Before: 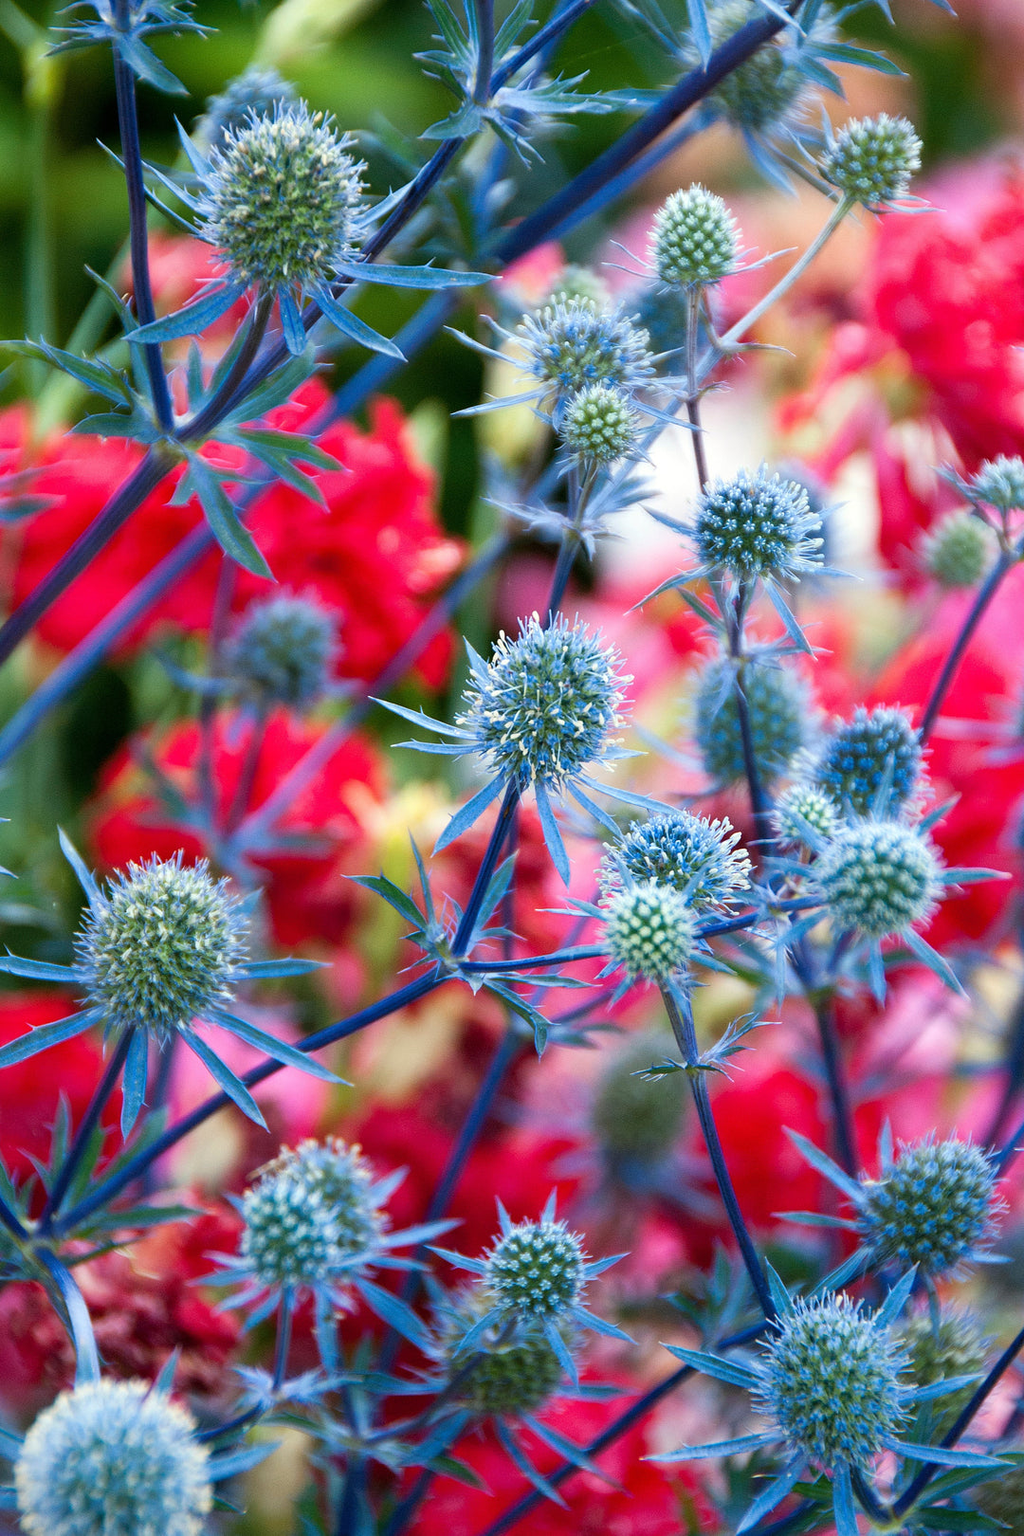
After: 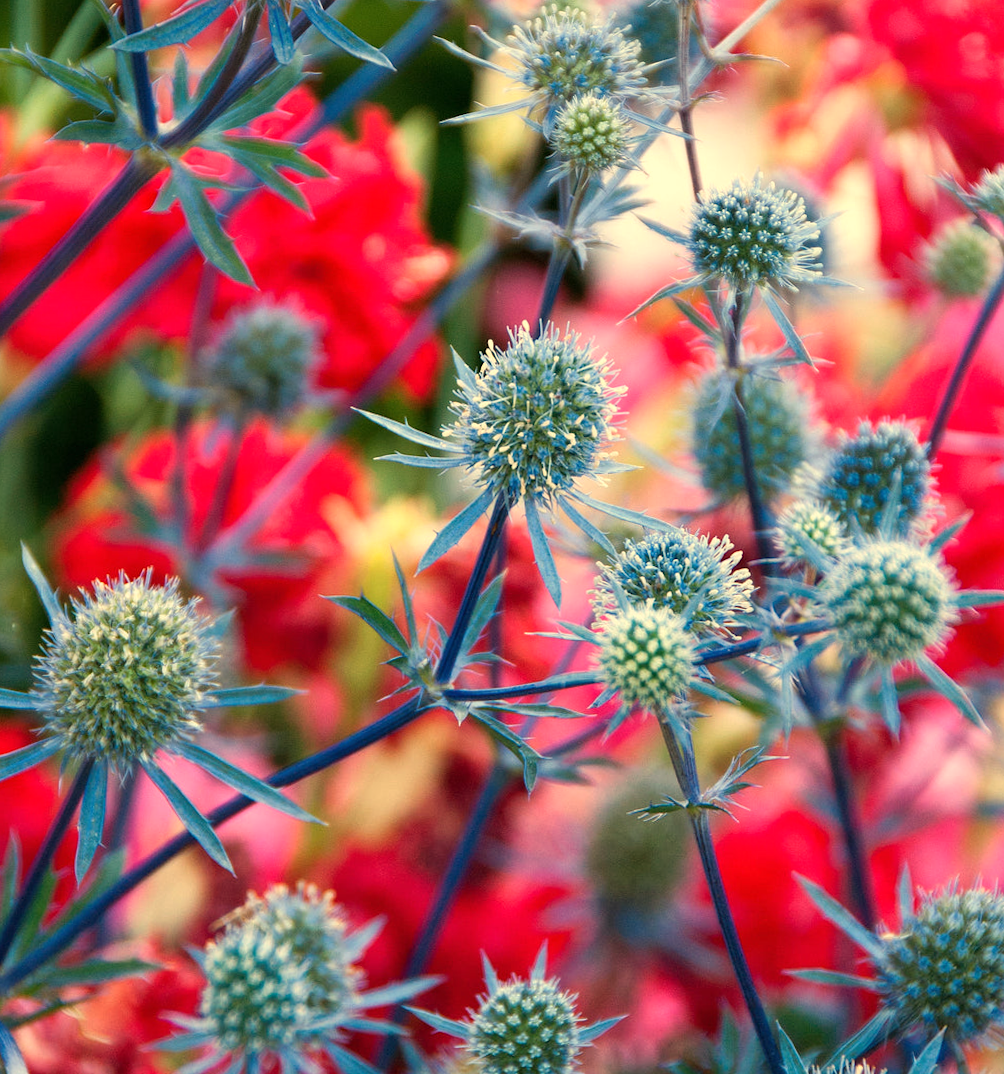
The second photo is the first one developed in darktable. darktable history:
exposure: compensate exposure bias true, compensate highlight preservation false
crop: top 16.727%, bottom 16.727%
rotate and perspective: rotation 0.215°, lens shift (vertical) -0.139, crop left 0.069, crop right 0.939, crop top 0.002, crop bottom 0.996
white balance: red 1.138, green 0.996, blue 0.812
